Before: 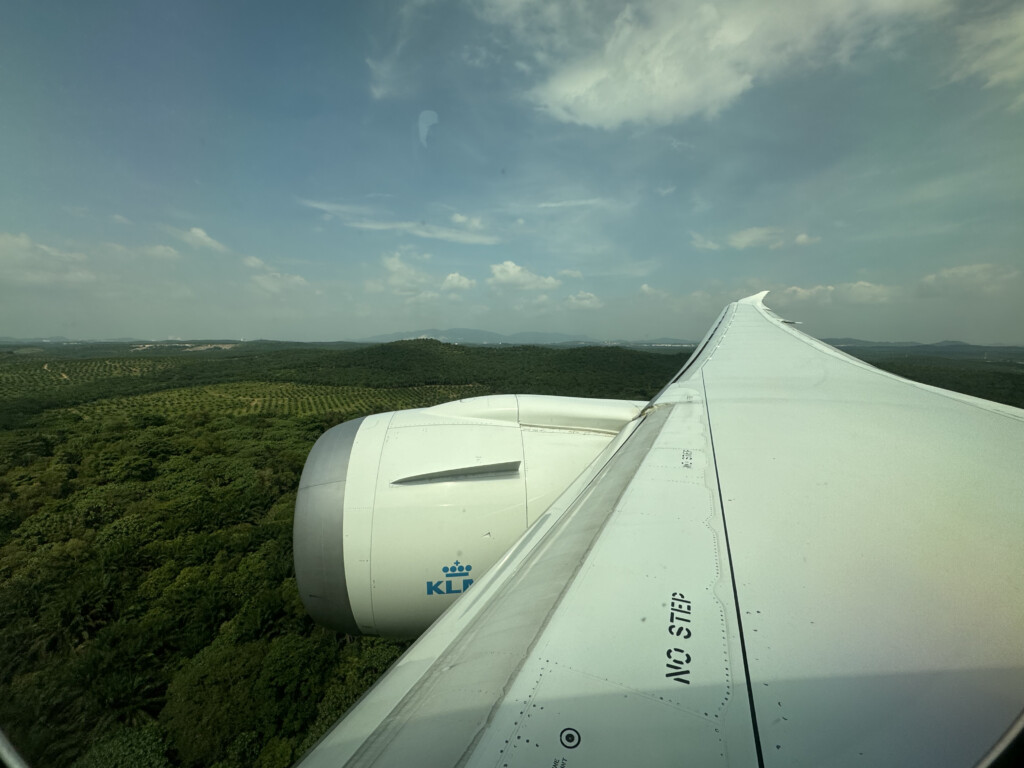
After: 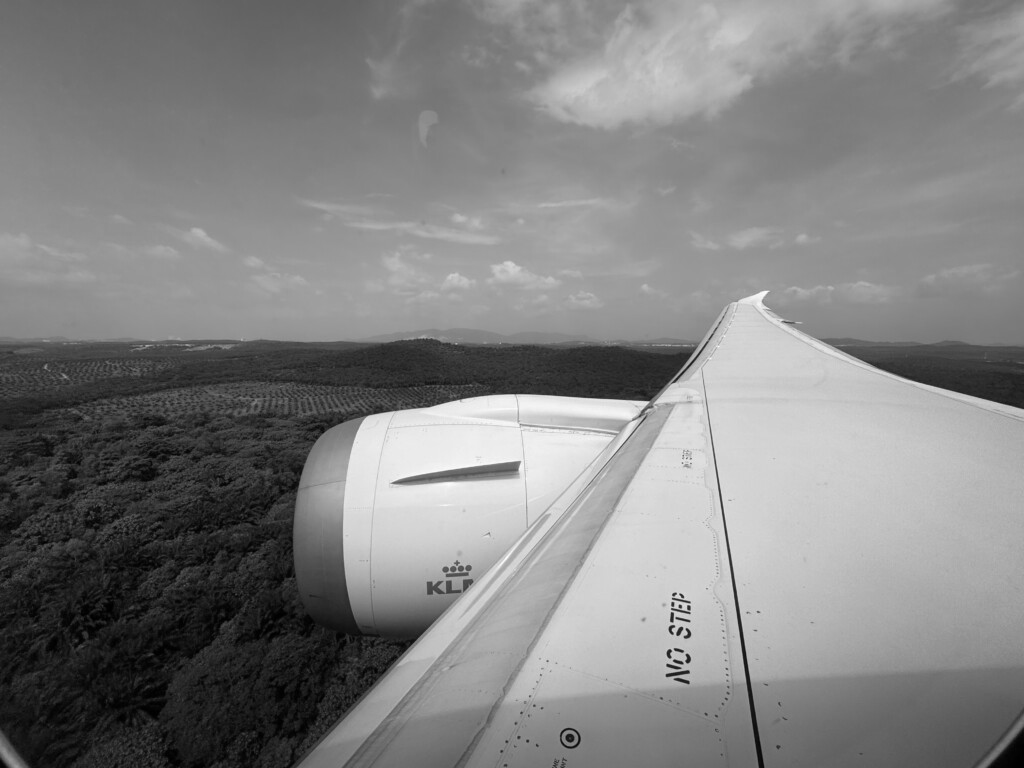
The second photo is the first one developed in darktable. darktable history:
monochrome: on, module defaults
white balance: emerald 1
